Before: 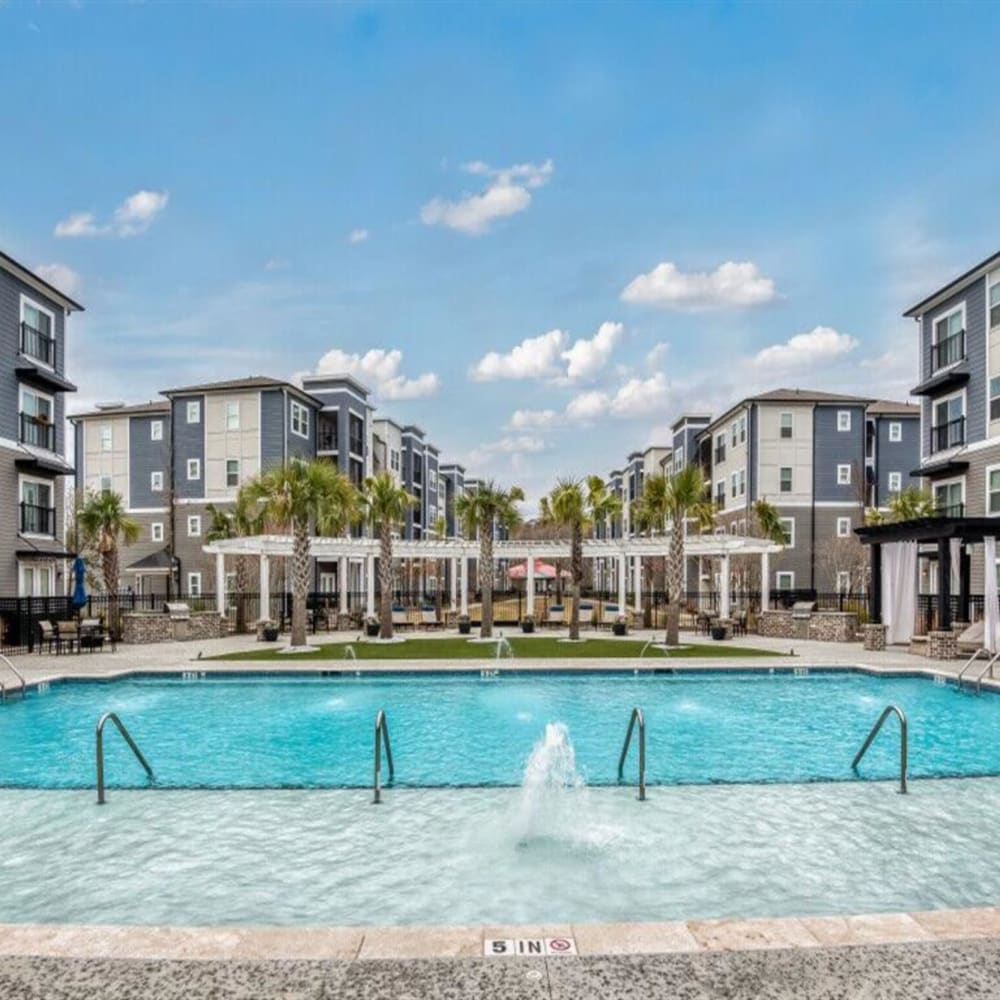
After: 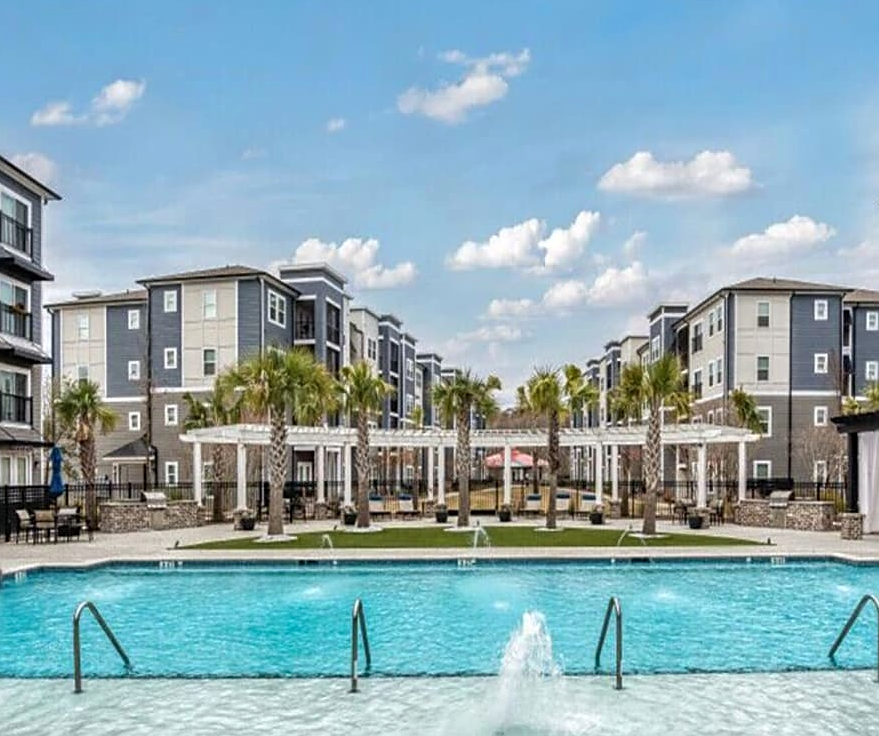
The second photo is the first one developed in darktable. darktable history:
shadows and highlights: shadows 20.59, highlights -19.8, soften with gaussian
sharpen: on, module defaults
crop and rotate: left 2.367%, top 11.157%, right 9.706%, bottom 15.206%
exposure: black level correction -0.001, exposure 0.079 EV, compensate highlight preservation false
